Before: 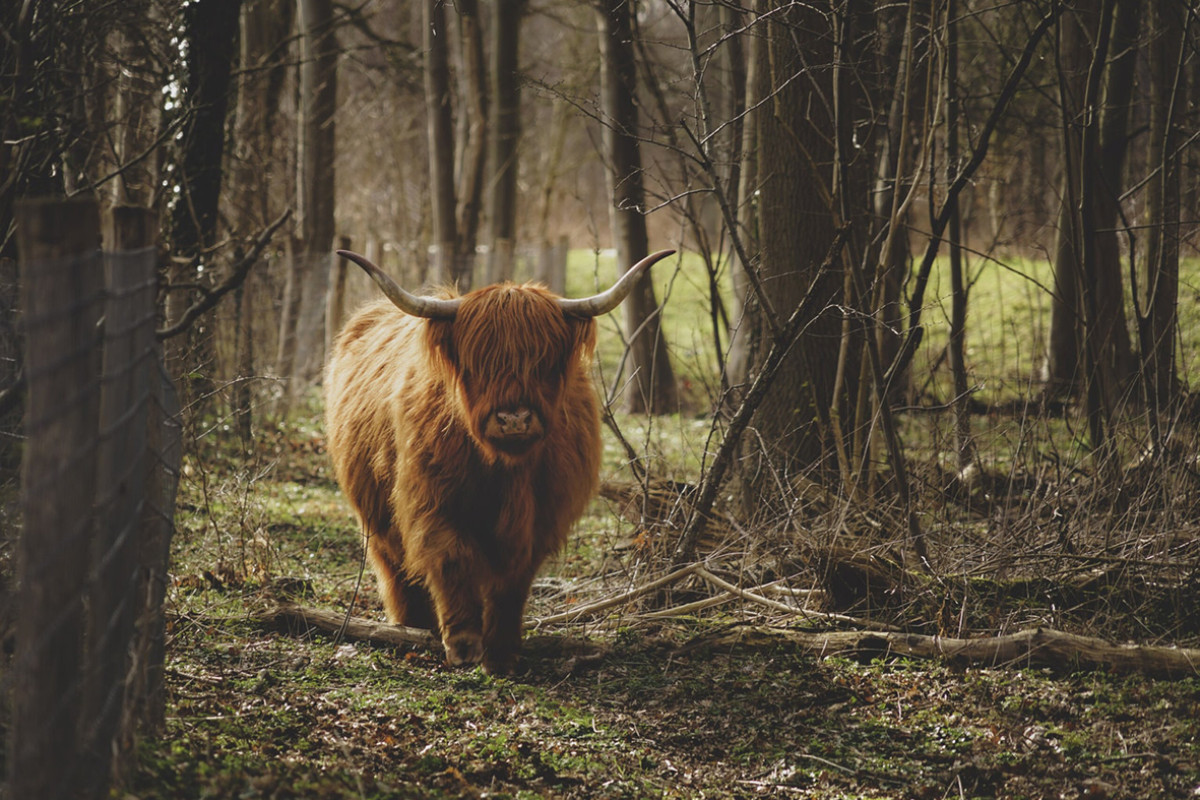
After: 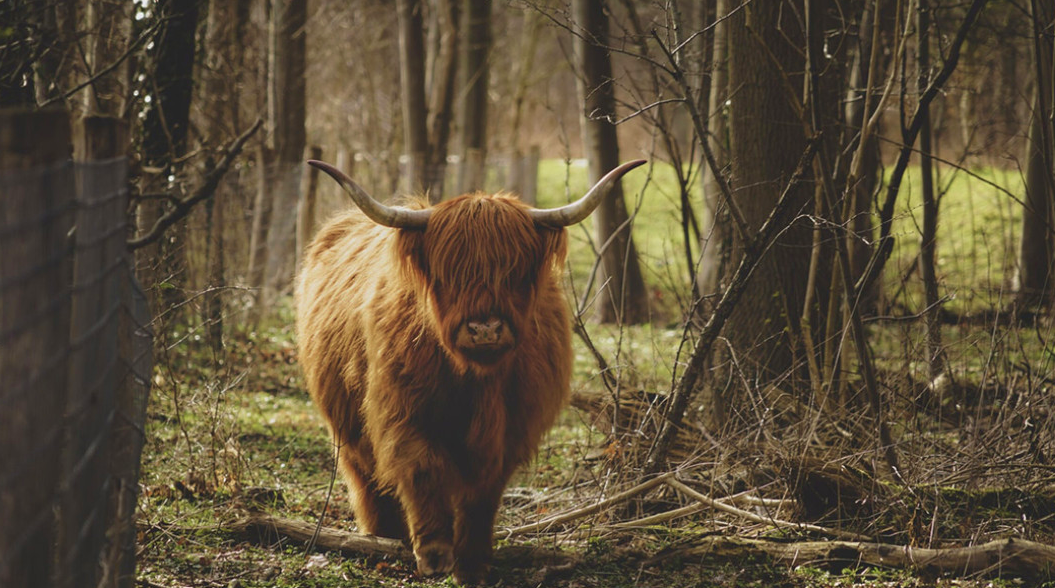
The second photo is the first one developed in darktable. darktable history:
crop and rotate: left 2.425%, top 11.305%, right 9.6%, bottom 15.08%
velvia: on, module defaults
